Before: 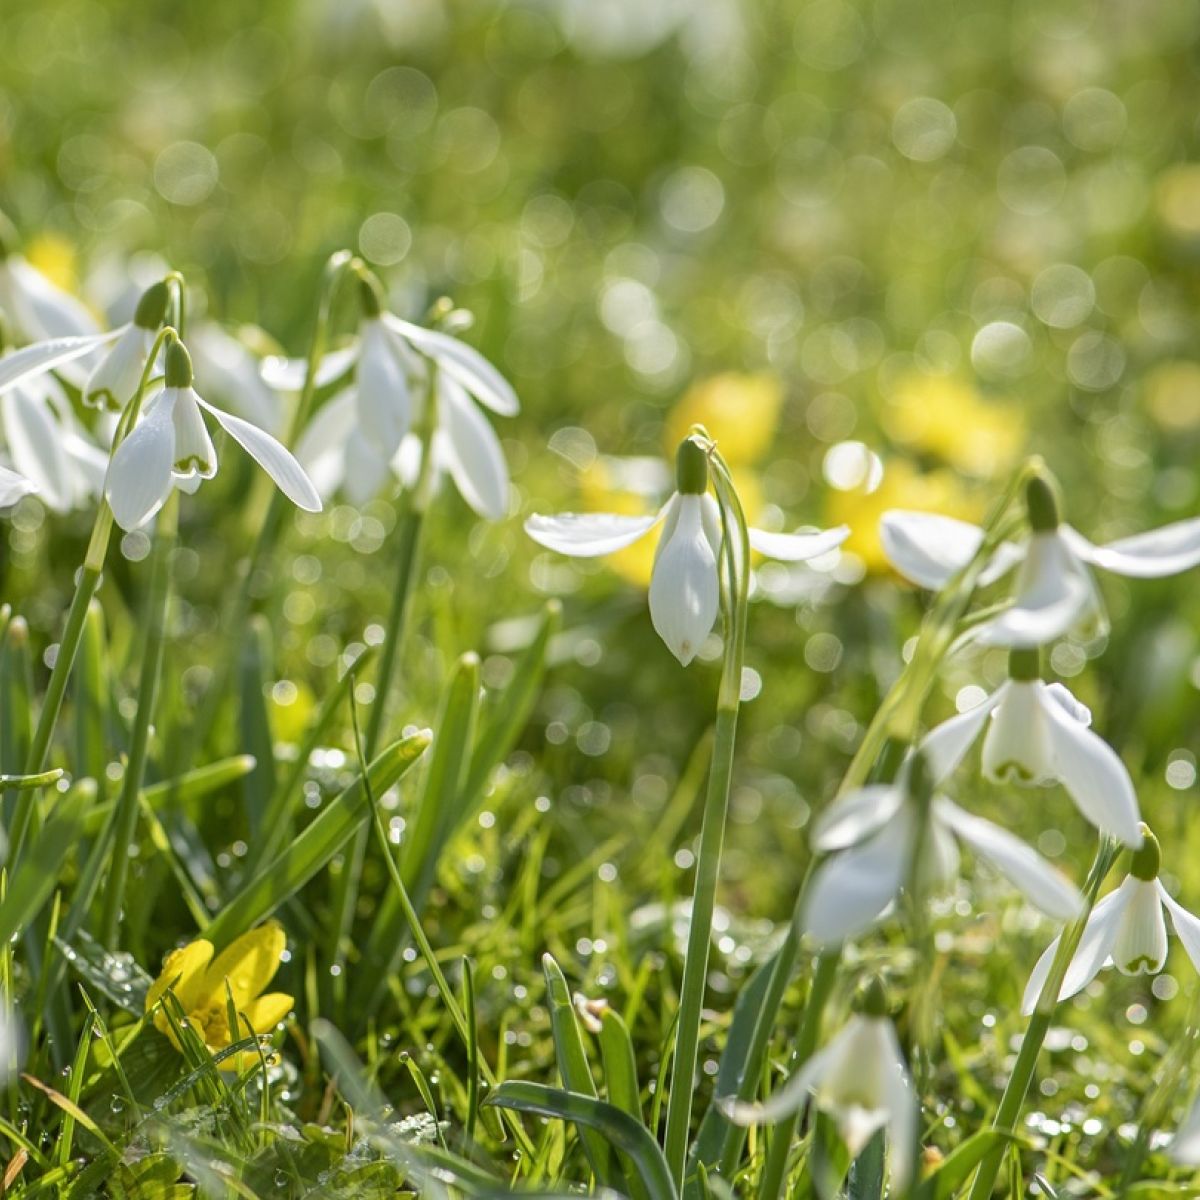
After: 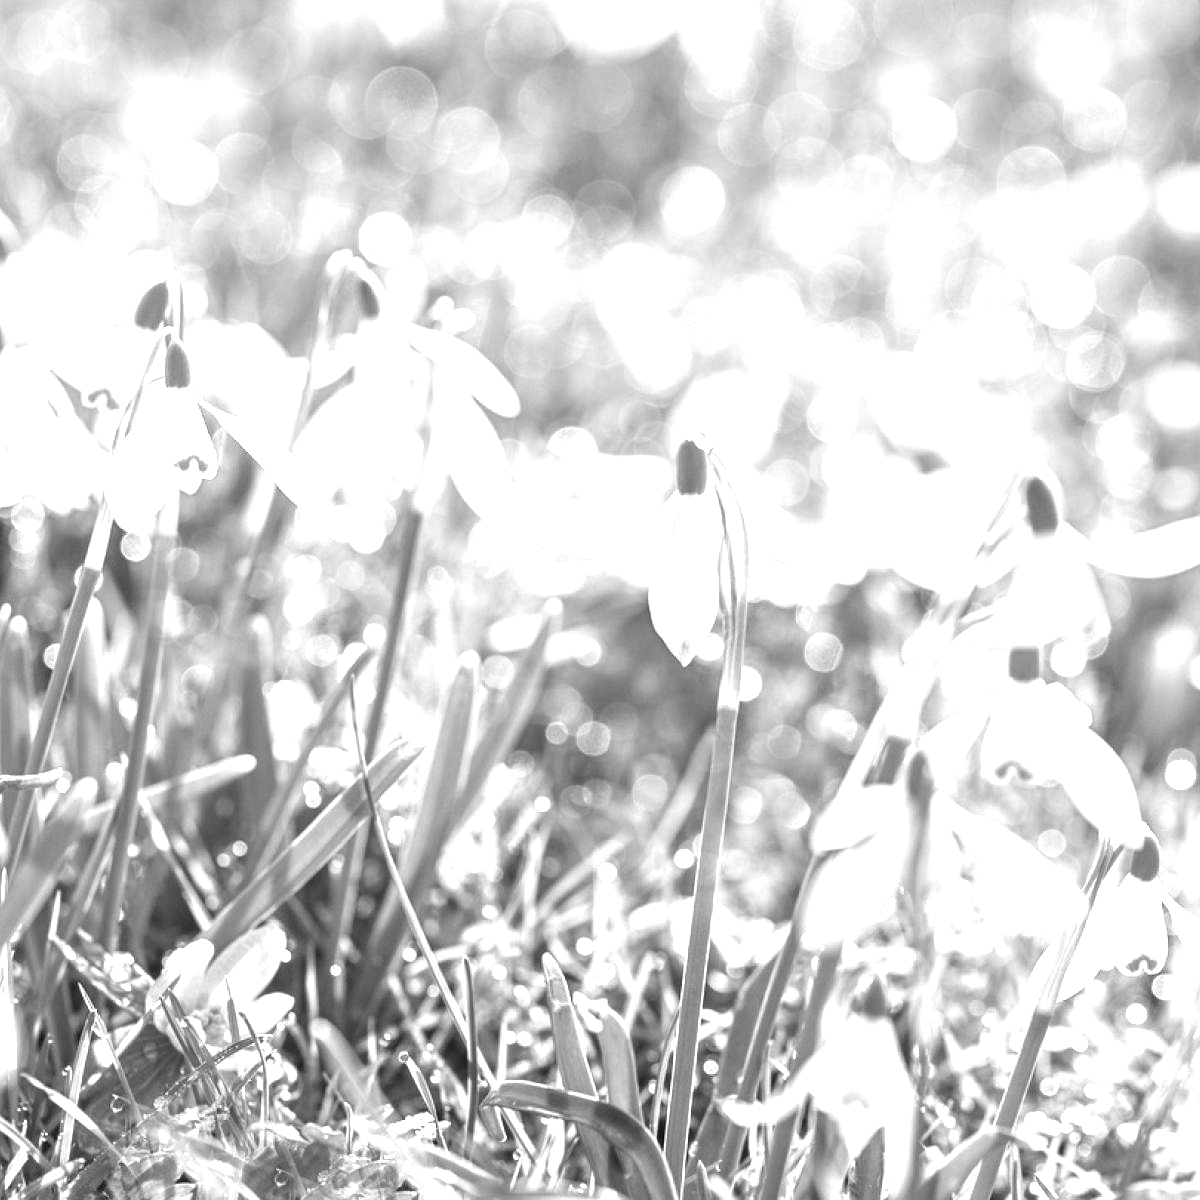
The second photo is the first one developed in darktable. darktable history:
monochrome: on, module defaults
white balance: red 0.967, blue 1.049
color balance rgb: linear chroma grading › global chroma 10%, global vibrance 10%, contrast 15%, saturation formula JzAzBz (2021)
exposure: black level correction 0, exposure 1.4 EV, compensate highlight preservation false
